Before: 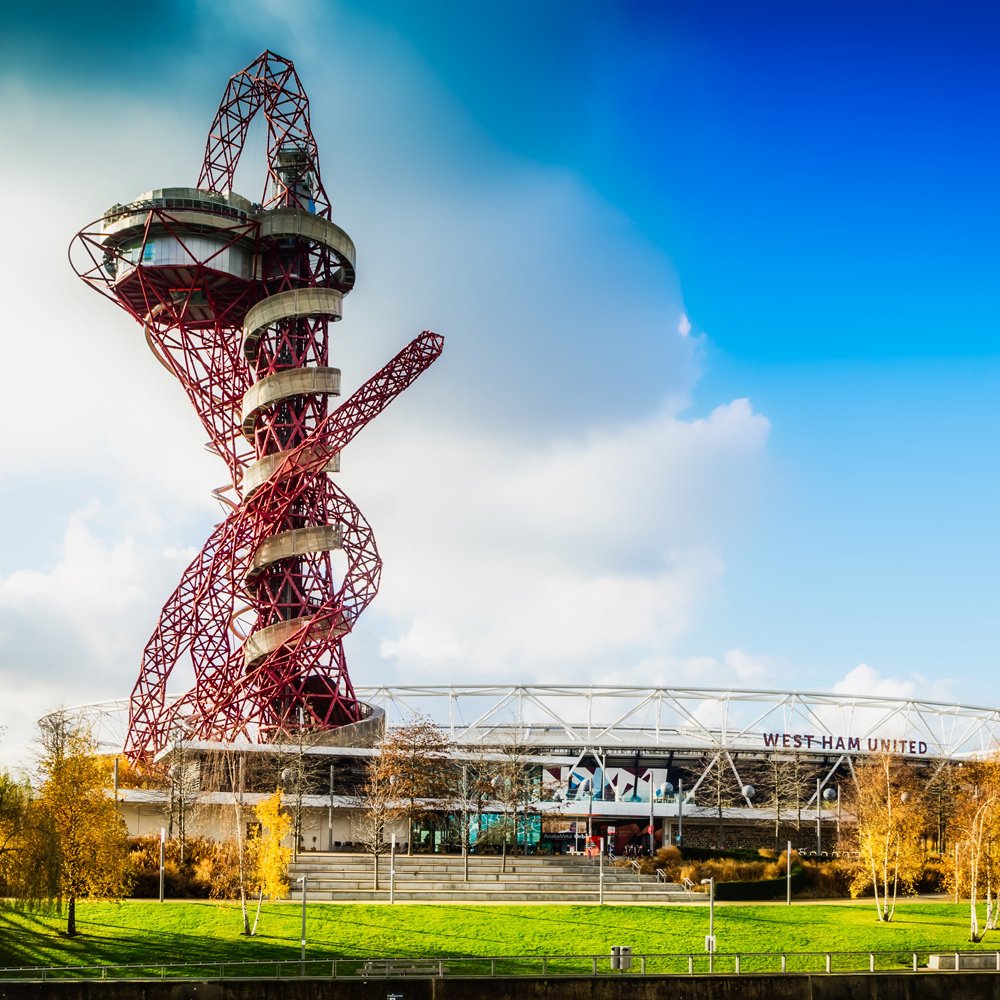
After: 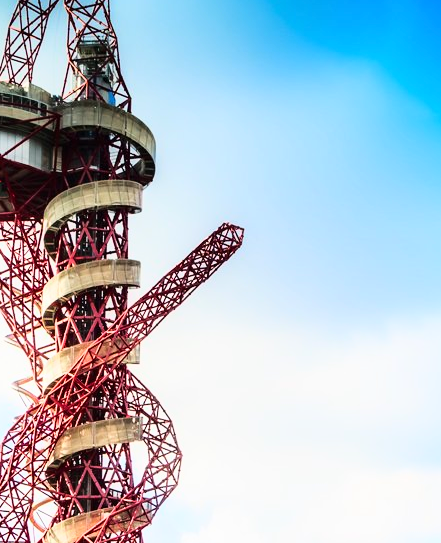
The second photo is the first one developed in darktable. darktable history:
base curve: curves: ch0 [(0, 0) (0.028, 0.03) (0.121, 0.232) (0.46, 0.748) (0.859, 0.968) (1, 1)]
crop: left 20.067%, top 10.846%, right 35.675%, bottom 34.807%
